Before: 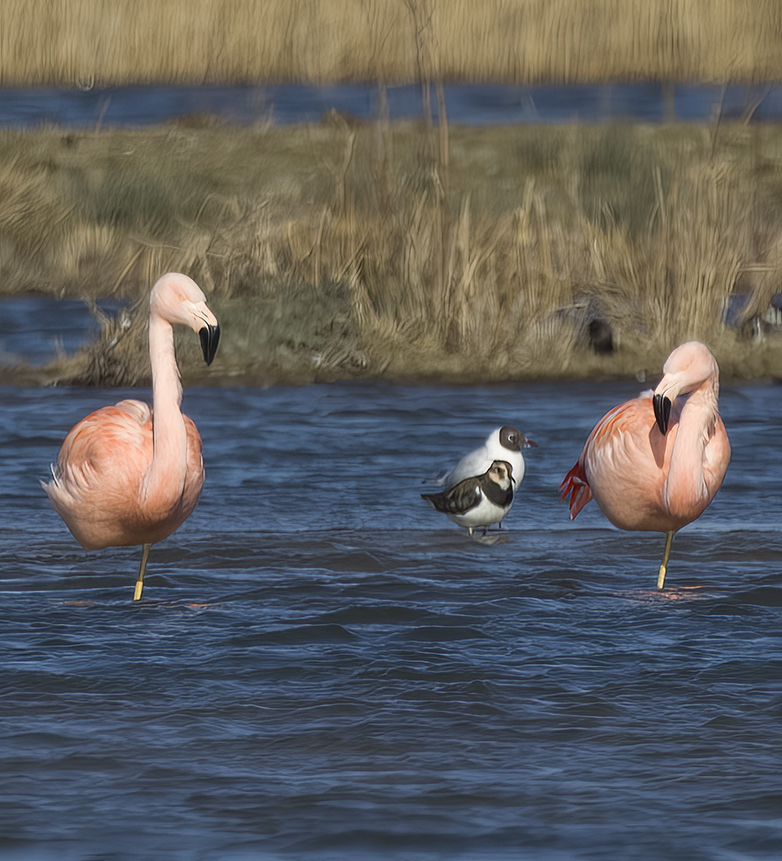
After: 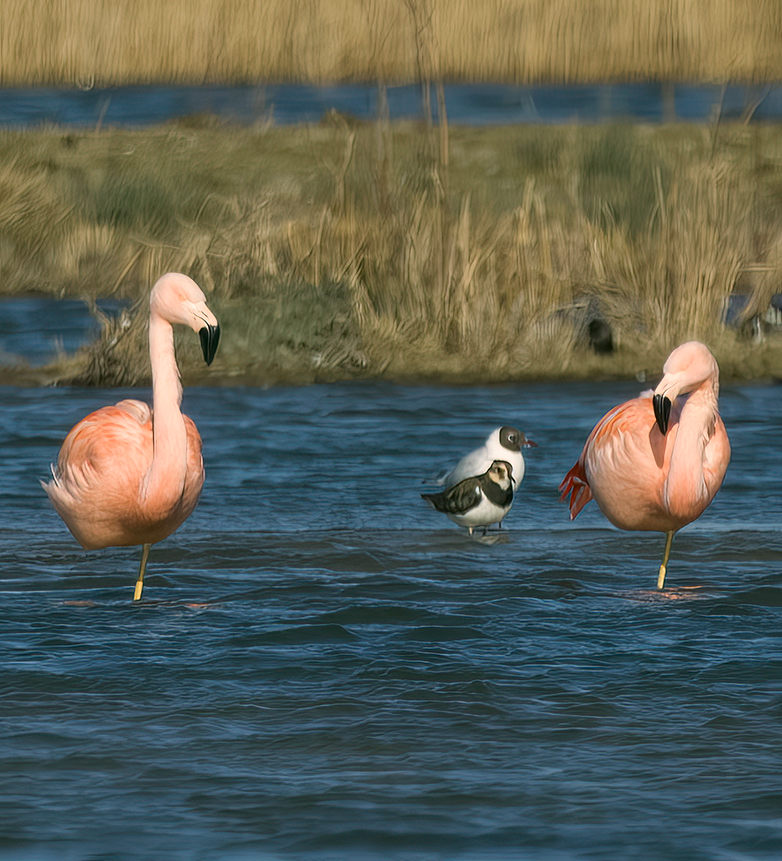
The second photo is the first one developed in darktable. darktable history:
color correction: highlights a* 4, highlights b* 4.99, shadows a* -8.24, shadows b* 4.84
